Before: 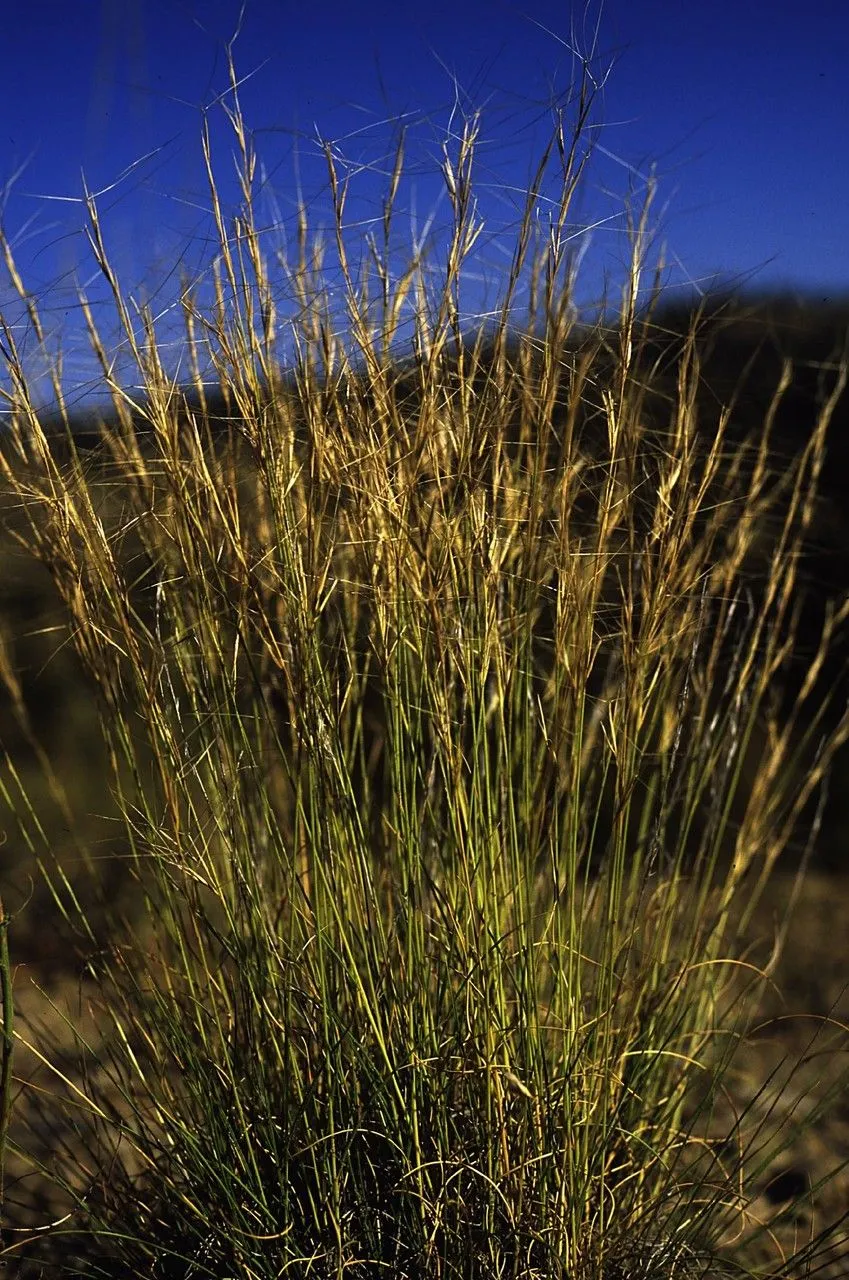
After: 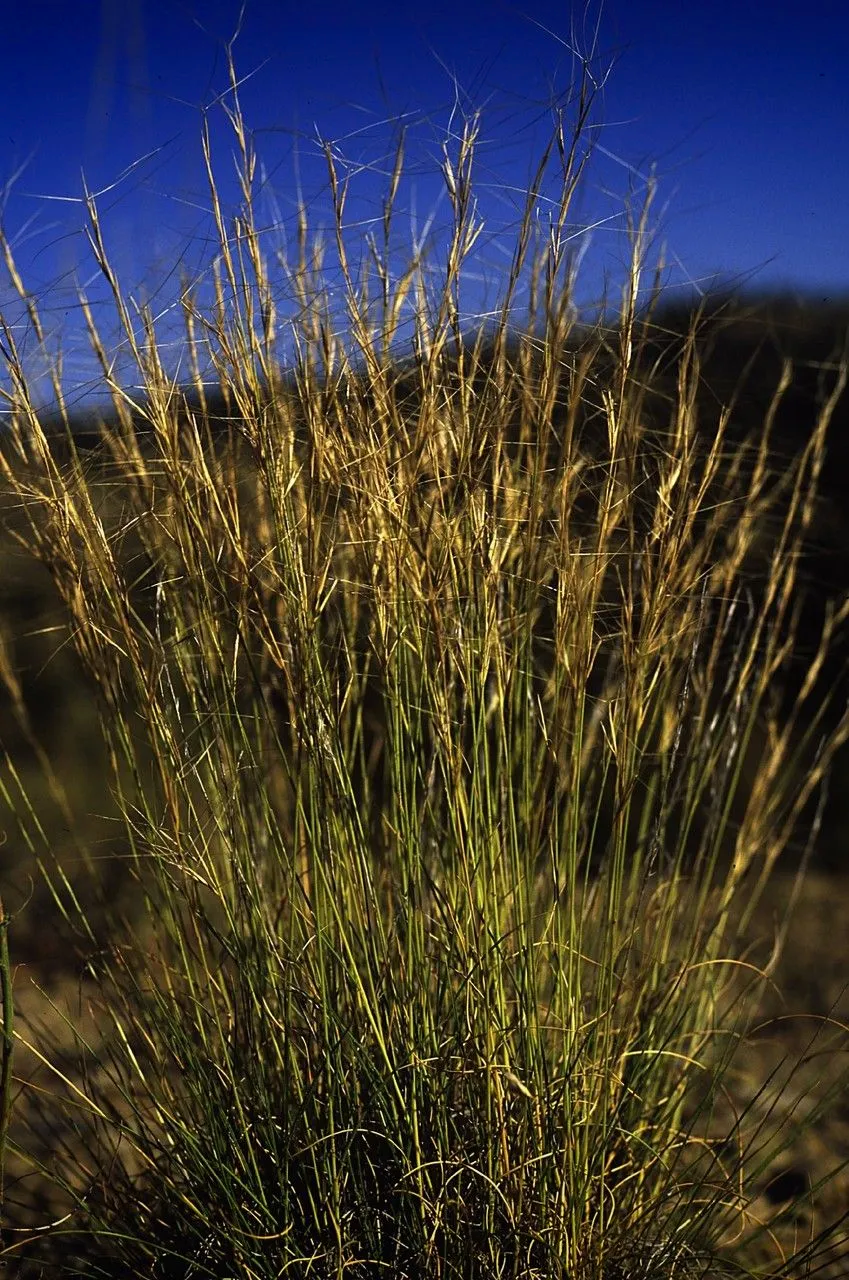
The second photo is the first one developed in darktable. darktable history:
vignetting: fall-off start 99.44%, brightness -0.221, saturation 0.136, width/height ratio 1.306
